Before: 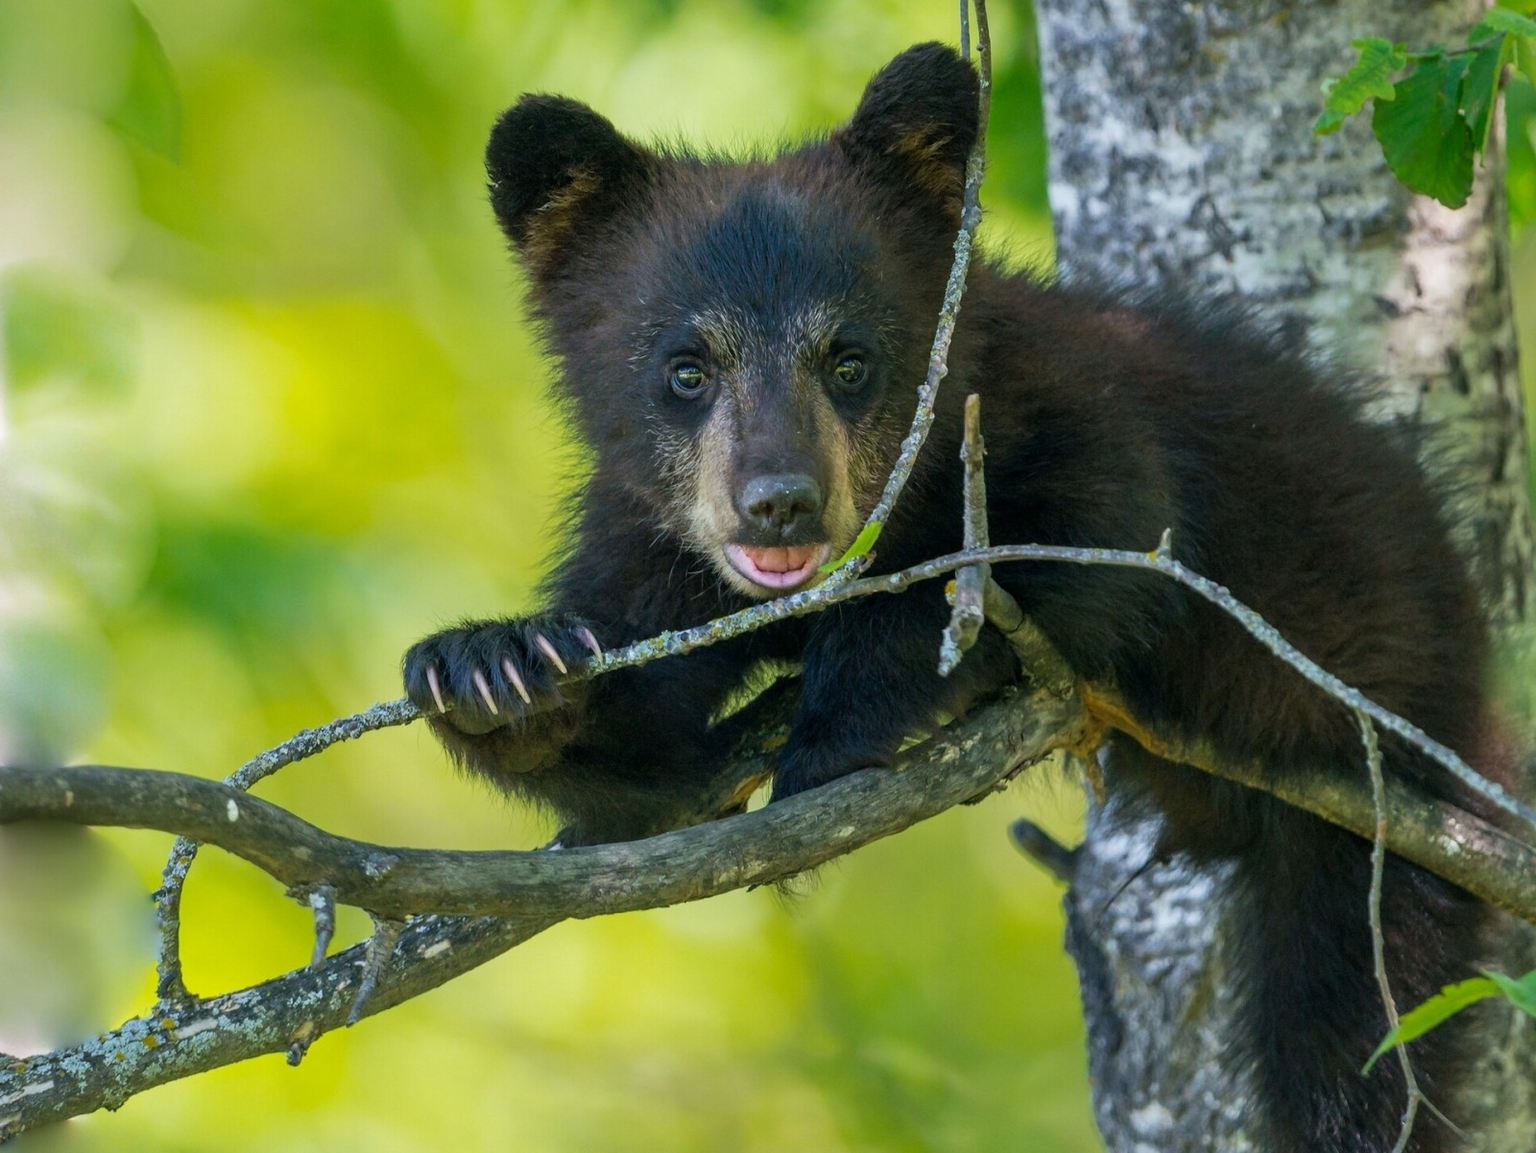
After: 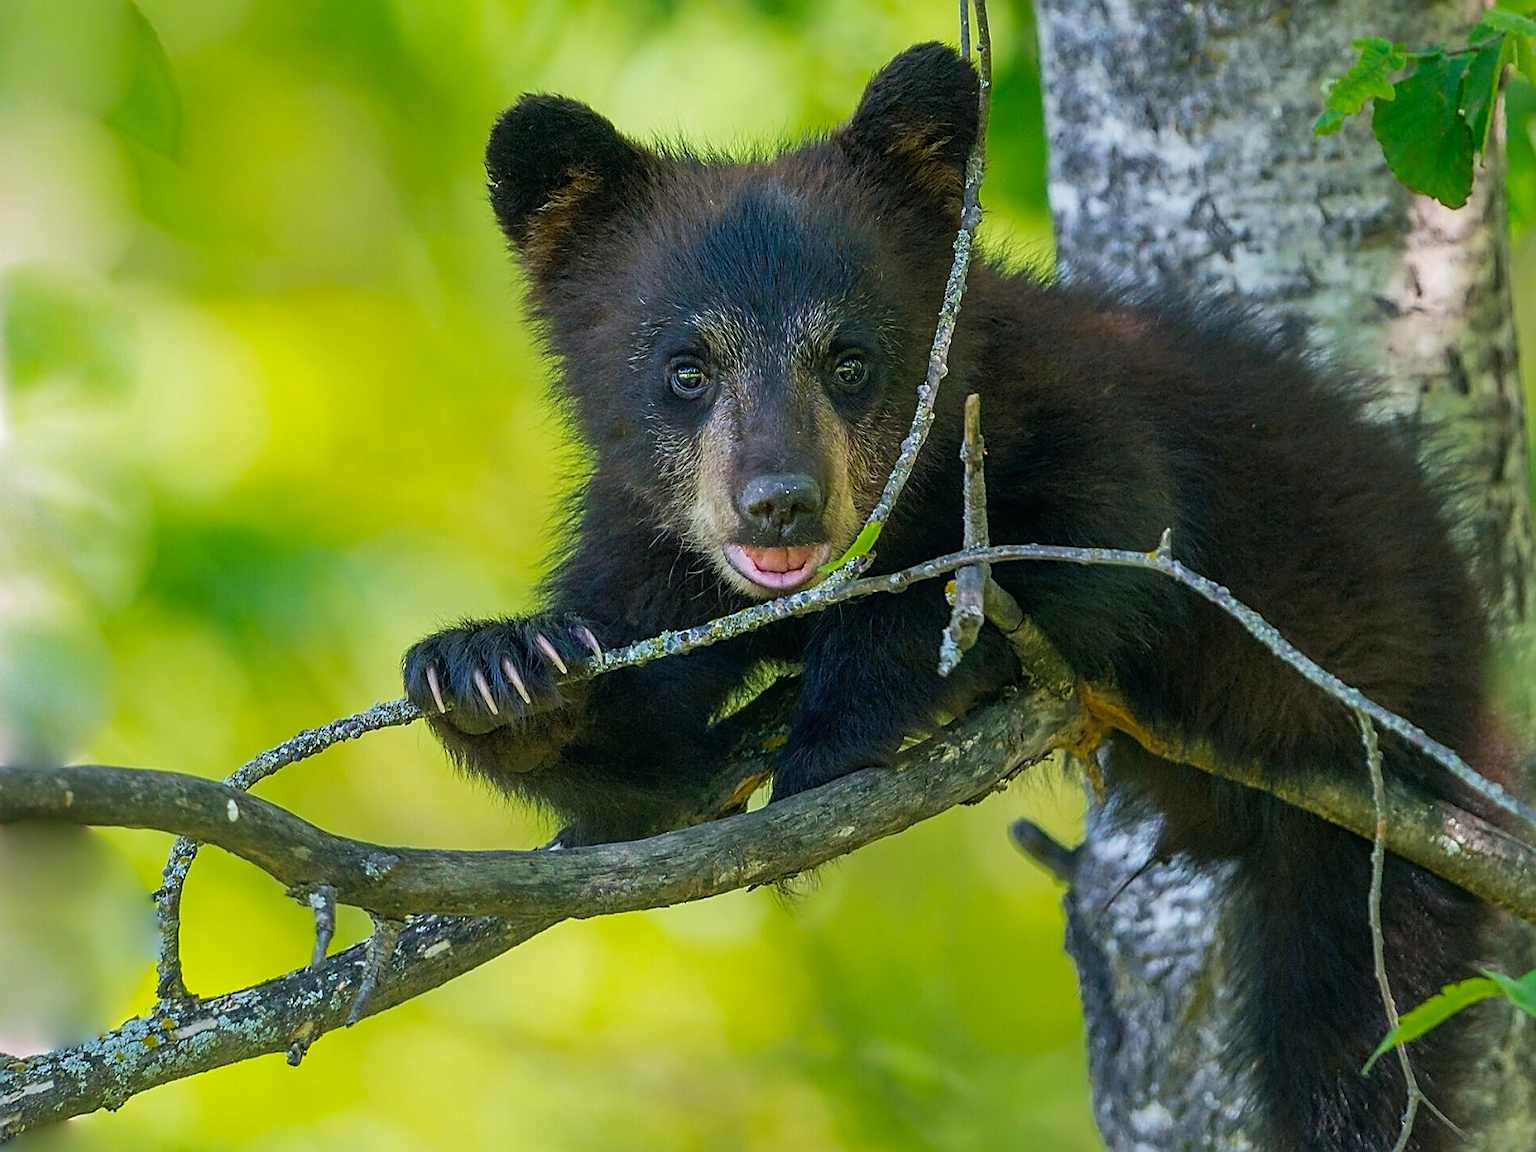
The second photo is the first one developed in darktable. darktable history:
color correction: highlights b* 0.025, saturation 1.15
contrast equalizer: octaves 7, y [[0.5, 0.5, 0.478, 0.5, 0.5, 0.5], [0.5 ×6], [0.5 ×6], [0 ×6], [0 ×6]]
sharpen: radius 1.38, amount 1.267, threshold 0.674
